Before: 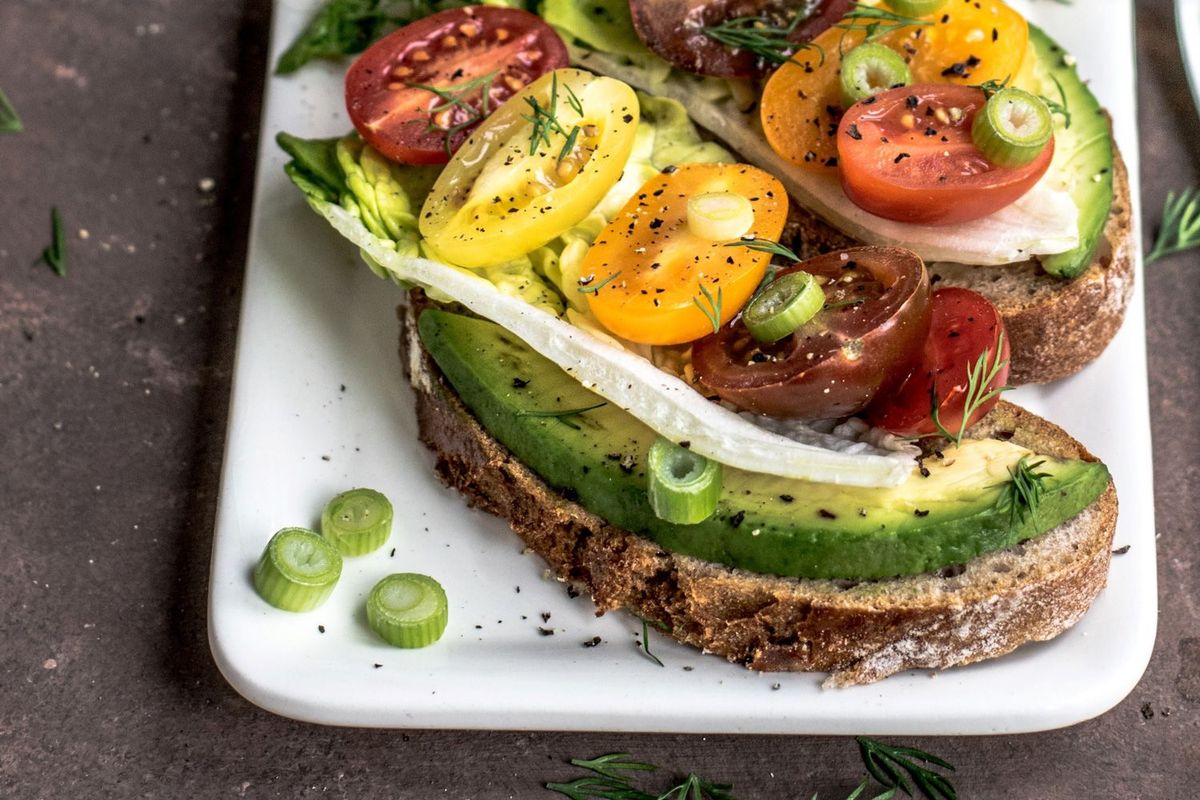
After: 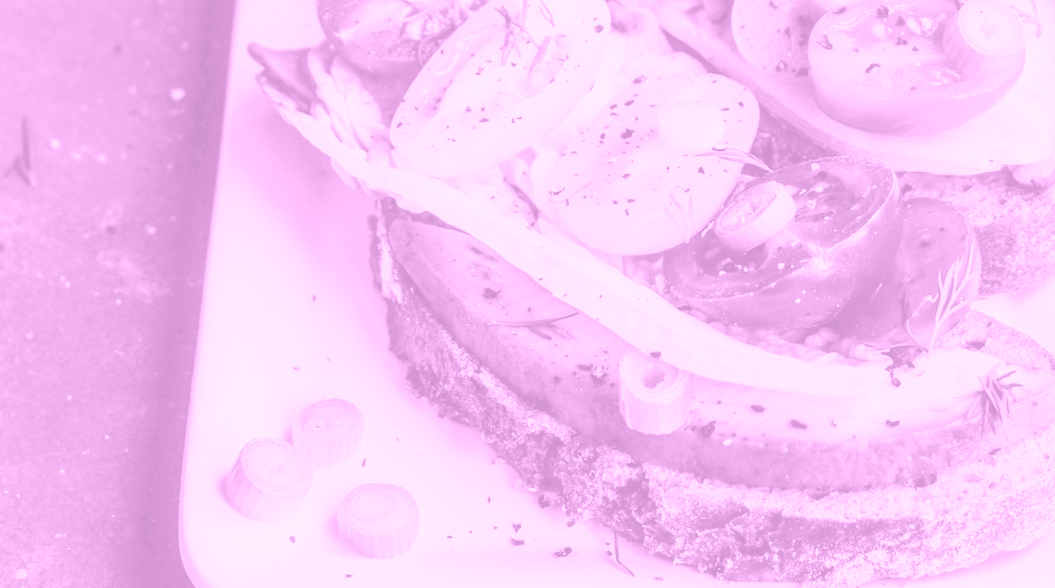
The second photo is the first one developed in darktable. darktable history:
colorize: hue 331.2°, saturation 75%, source mix 30.28%, lightness 70.52%, version 1
exposure: black level correction 0.001, exposure 0.5 EV, compensate exposure bias true, compensate highlight preservation false
tone curve: curves: ch0 [(0, 0) (0.003, 0.072) (0.011, 0.077) (0.025, 0.082) (0.044, 0.094) (0.069, 0.106) (0.1, 0.125) (0.136, 0.145) (0.177, 0.173) (0.224, 0.216) (0.277, 0.281) (0.335, 0.356) (0.399, 0.436) (0.468, 0.53) (0.543, 0.629) (0.623, 0.724) (0.709, 0.808) (0.801, 0.88) (0.898, 0.941) (1, 1)], preserve colors none
crop and rotate: left 2.425%, top 11.305%, right 9.6%, bottom 15.08%
